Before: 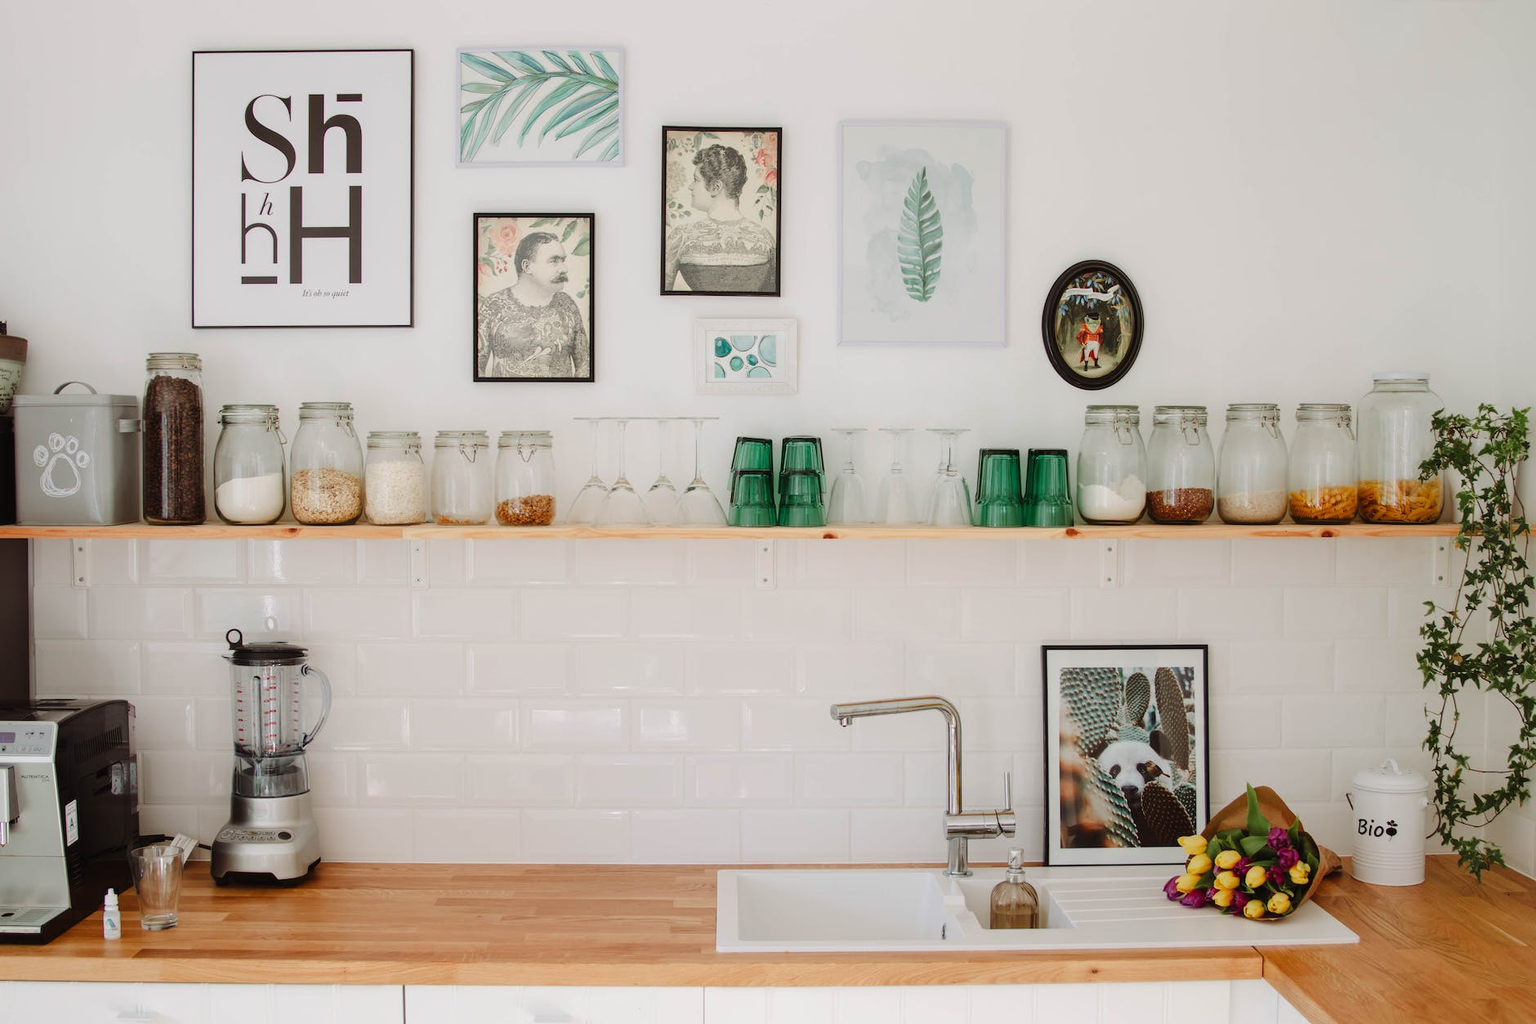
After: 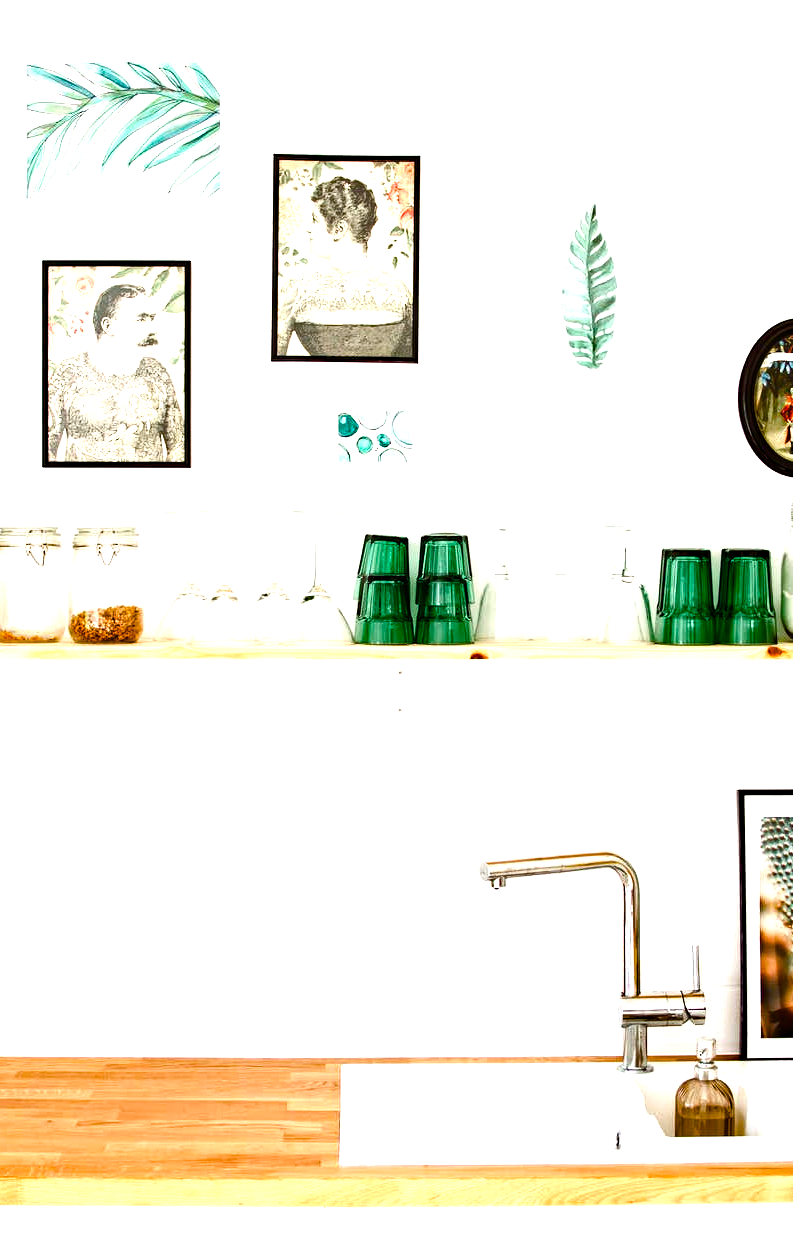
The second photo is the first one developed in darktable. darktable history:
haze removal: strength 0.42, compatibility mode true, adaptive false
tone equalizer: -8 EV -1.08 EV, -7 EV -1.01 EV, -6 EV -0.867 EV, -5 EV -0.578 EV, -3 EV 0.578 EV, -2 EV 0.867 EV, -1 EV 1.01 EV, +0 EV 1.08 EV, edges refinement/feathering 500, mask exposure compensation -1.57 EV, preserve details no
crop: left 28.583%, right 29.231%
color balance rgb: linear chroma grading › shadows -2.2%, linear chroma grading › highlights -15%, linear chroma grading › global chroma -10%, linear chroma grading › mid-tones -10%, perceptual saturation grading › global saturation 45%, perceptual saturation grading › highlights -50%, perceptual saturation grading › shadows 30%, perceptual brilliance grading › global brilliance 18%, global vibrance 45%
